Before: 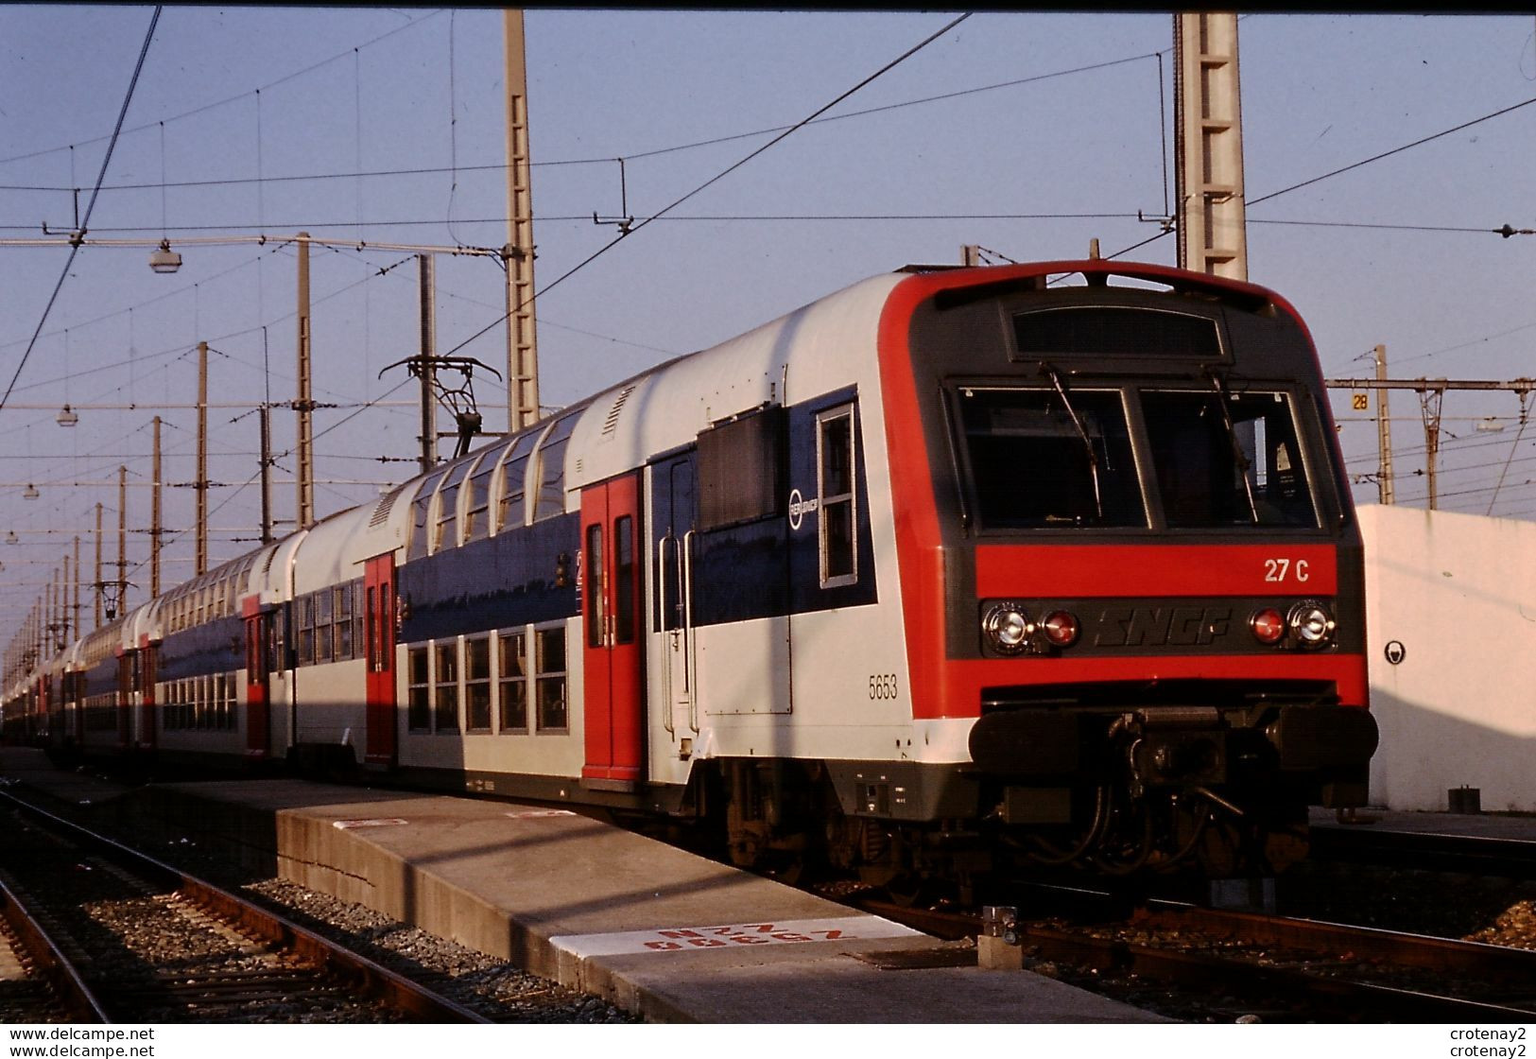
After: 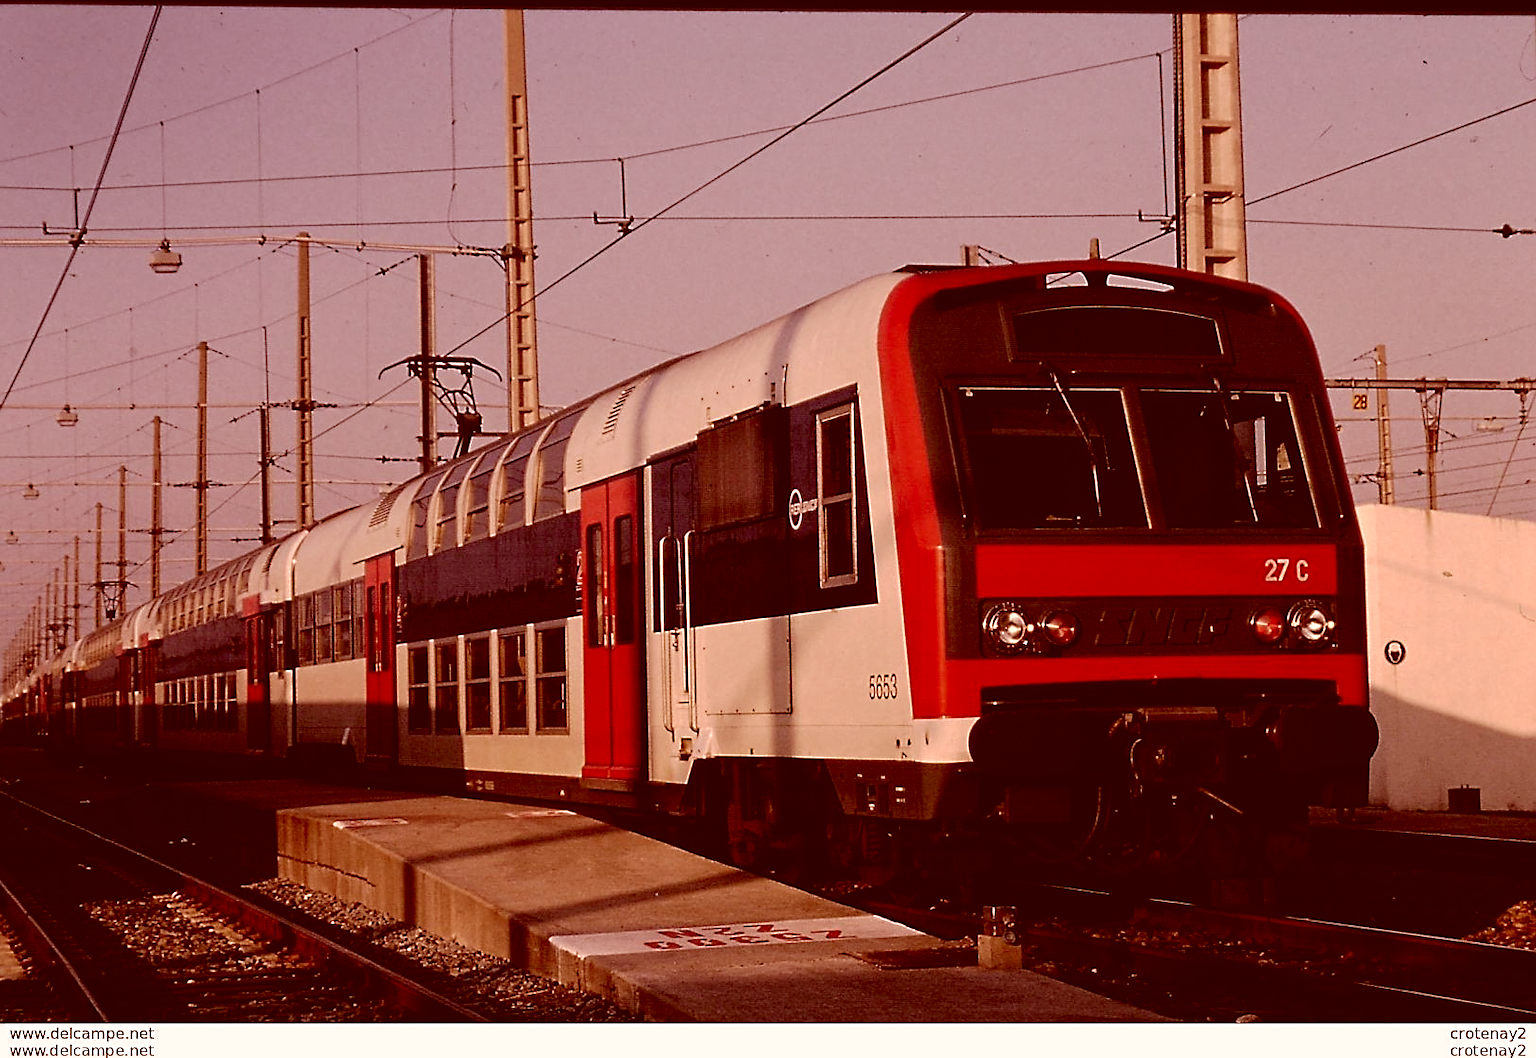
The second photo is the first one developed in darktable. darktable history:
color correction: highlights a* 9.03, highlights b* 8.71, shadows a* 40, shadows b* 40, saturation 0.8
sharpen: on, module defaults
